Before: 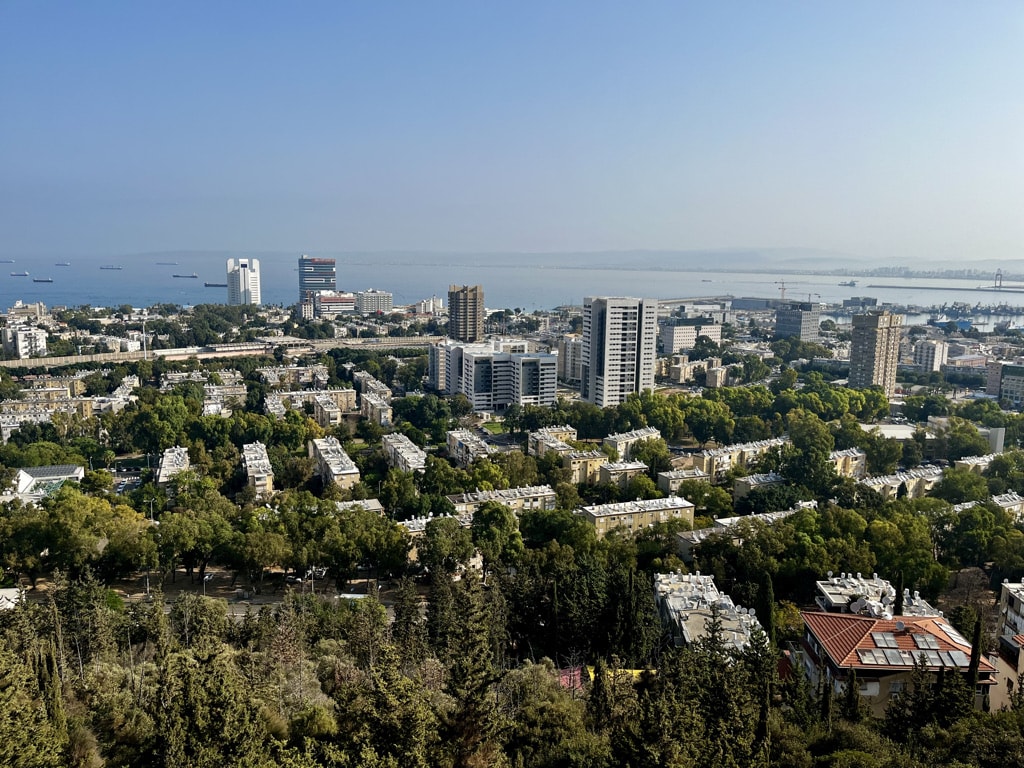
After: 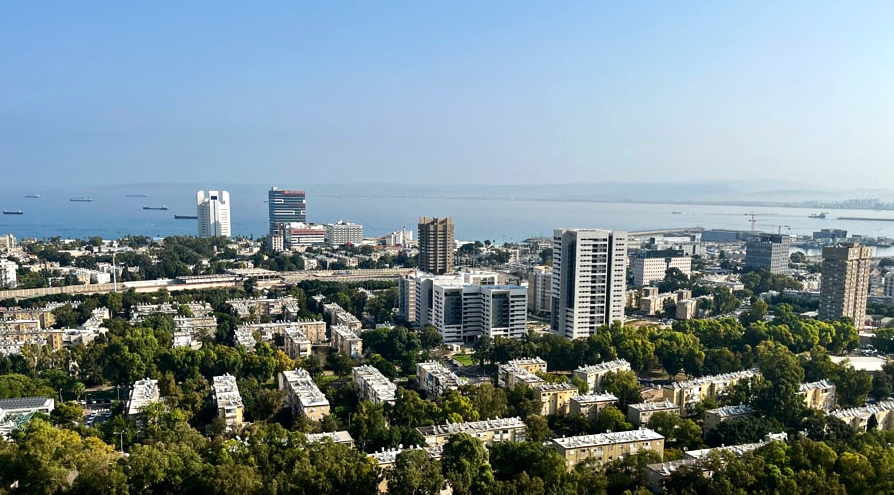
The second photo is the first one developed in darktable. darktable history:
crop: left 3.015%, top 8.969%, right 9.647%, bottom 26.457%
tone equalizer: -8 EV -0.417 EV, -7 EV -0.389 EV, -6 EV -0.333 EV, -5 EV -0.222 EV, -3 EV 0.222 EV, -2 EV 0.333 EV, -1 EV 0.389 EV, +0 EV 0.417 EV, edges refinement/feathering 500, mask exposure compensation -1.57 EV, preserve details no
